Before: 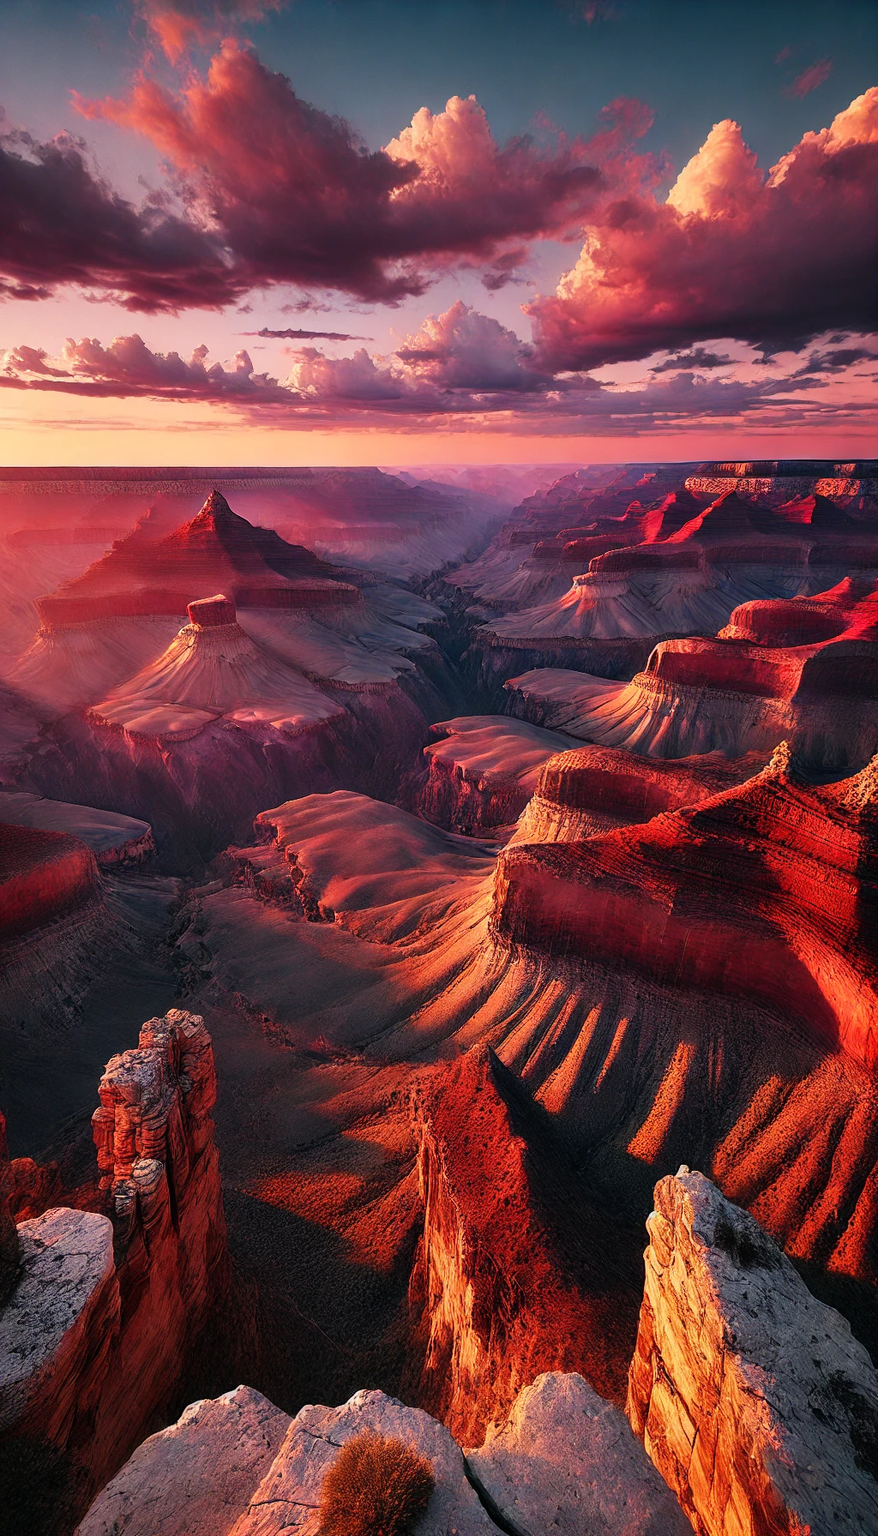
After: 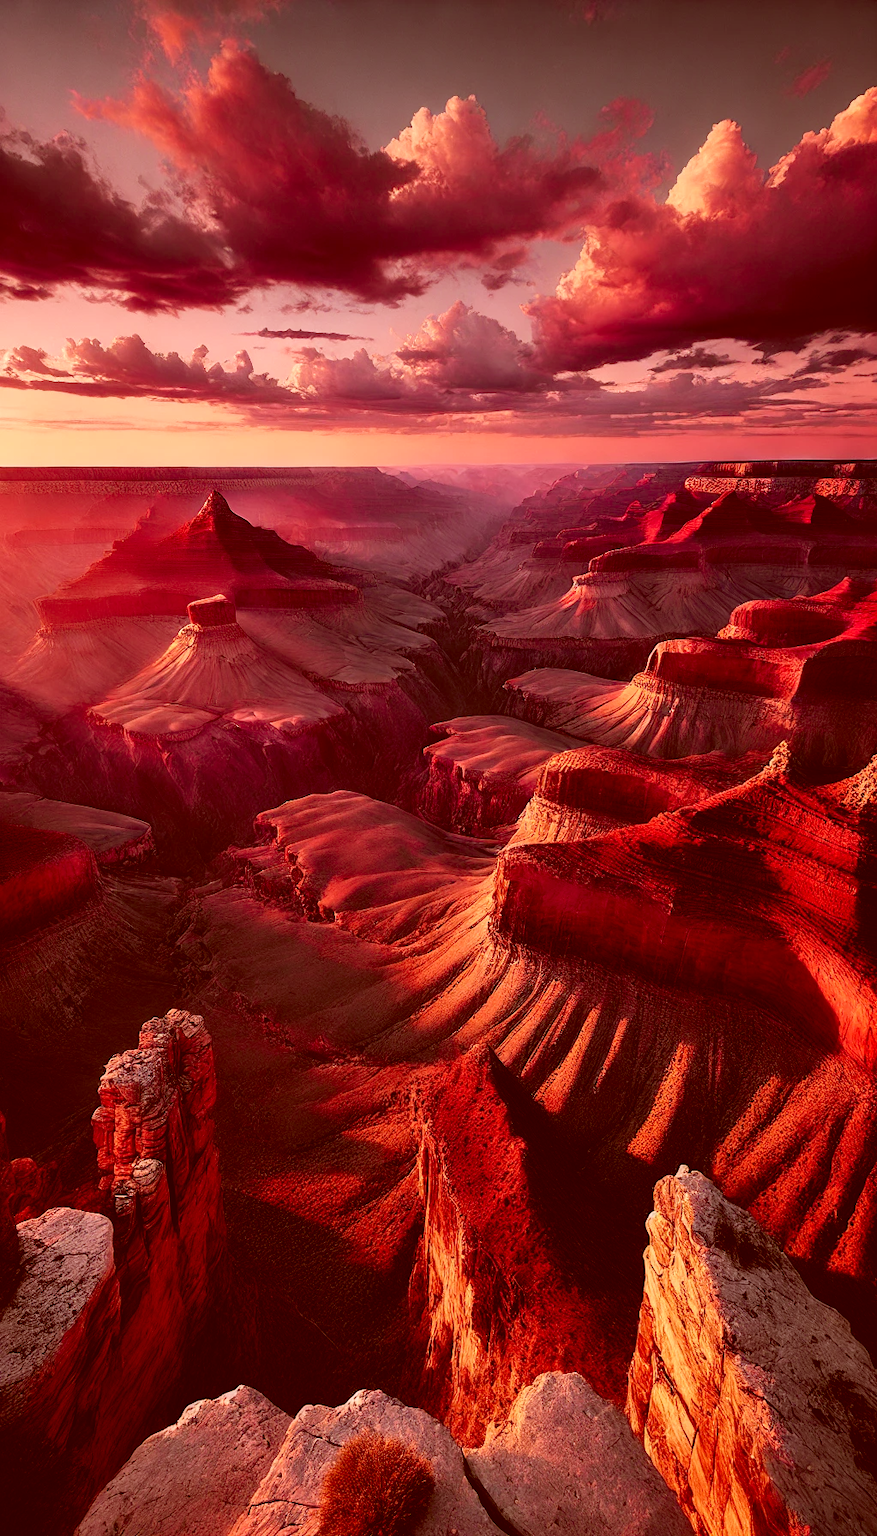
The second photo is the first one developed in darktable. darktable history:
white balance: red 1, blue 1
color correction: highlights a* 9.03, highlights b* 8.71, shadows a* 40, shadows b* 40, saturation 0.8
